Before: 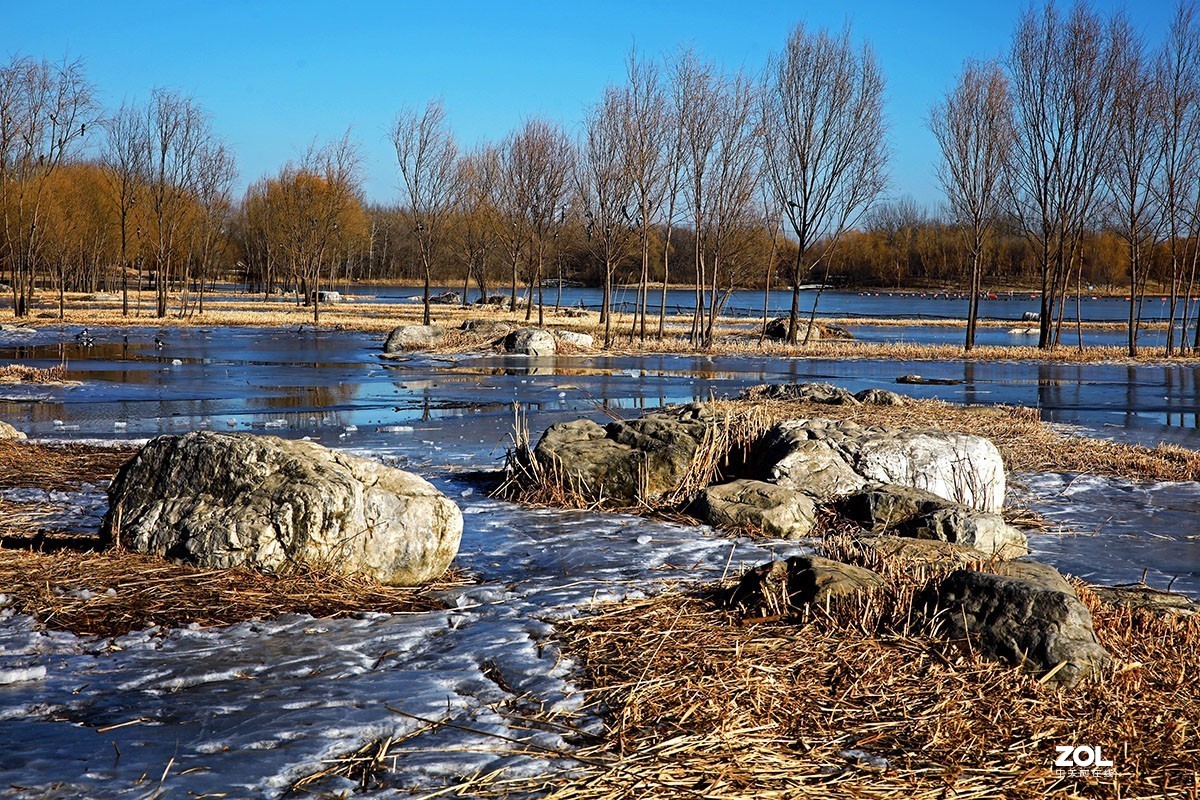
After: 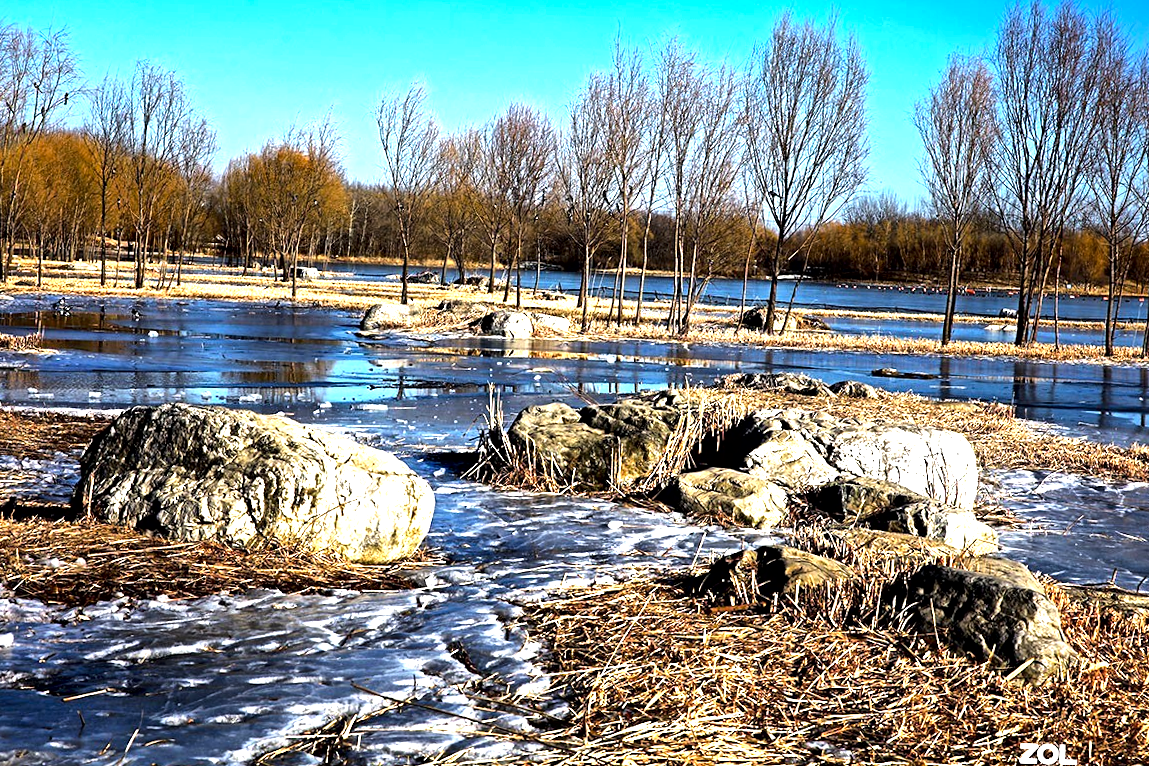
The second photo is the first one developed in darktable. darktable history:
exposure: exposure 1 EV, compensate highlight preservation false
crop and rotate: angle -1.69°
color balance rgb: shadows lift › luminance -10%, power › luminance -9%, linear chroma grading › global chroma 10%, global vibrance 10%, contrast 15%, saturation formula JzAzBz (2021)
local contrast: mode bilateral grid, contrast 25, coarseness 60, detail 151%, midtone range 0.2
